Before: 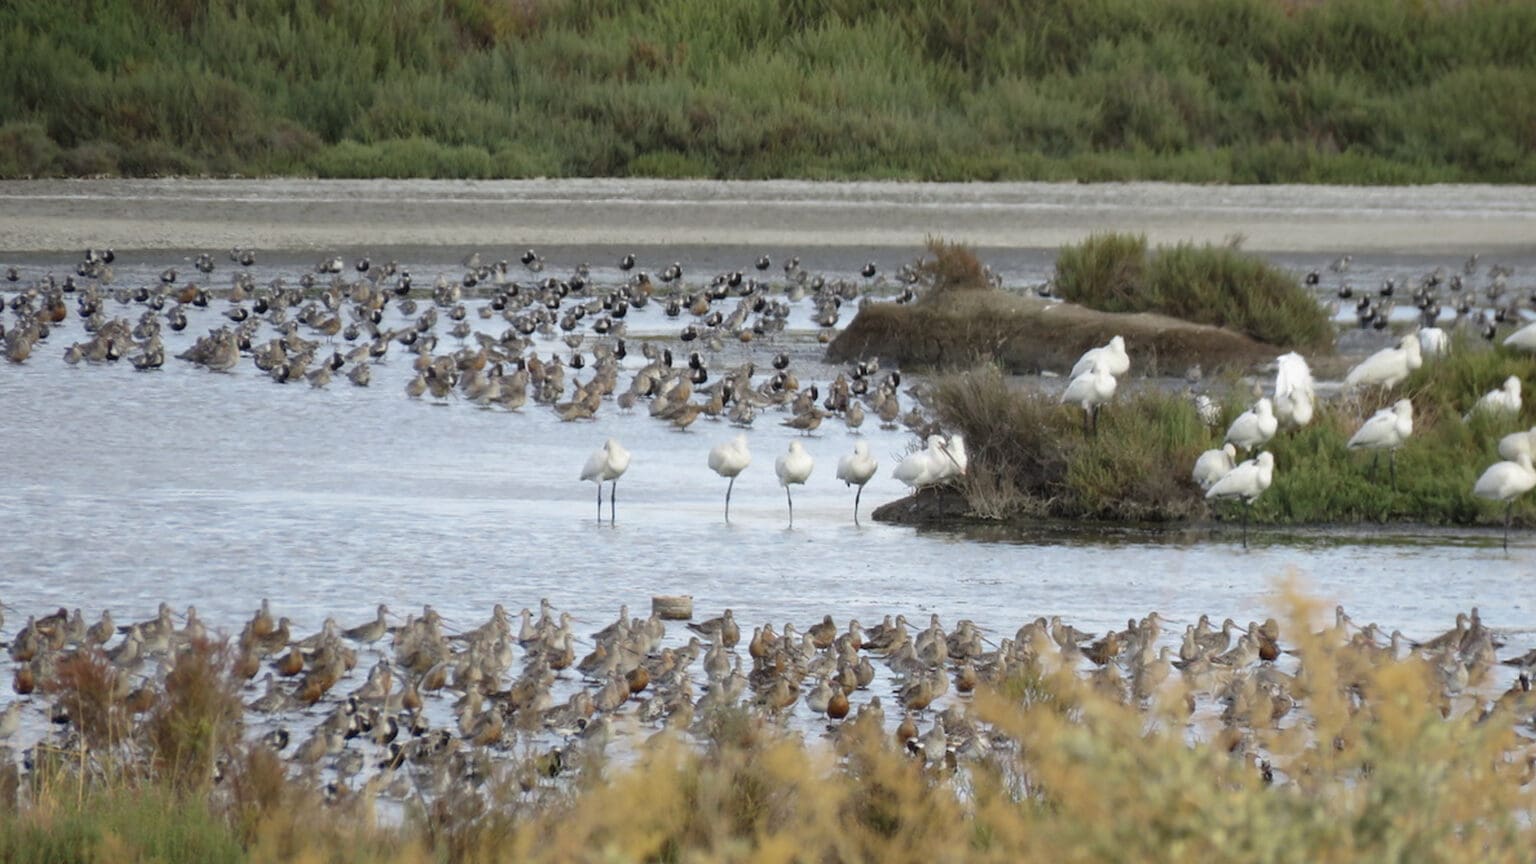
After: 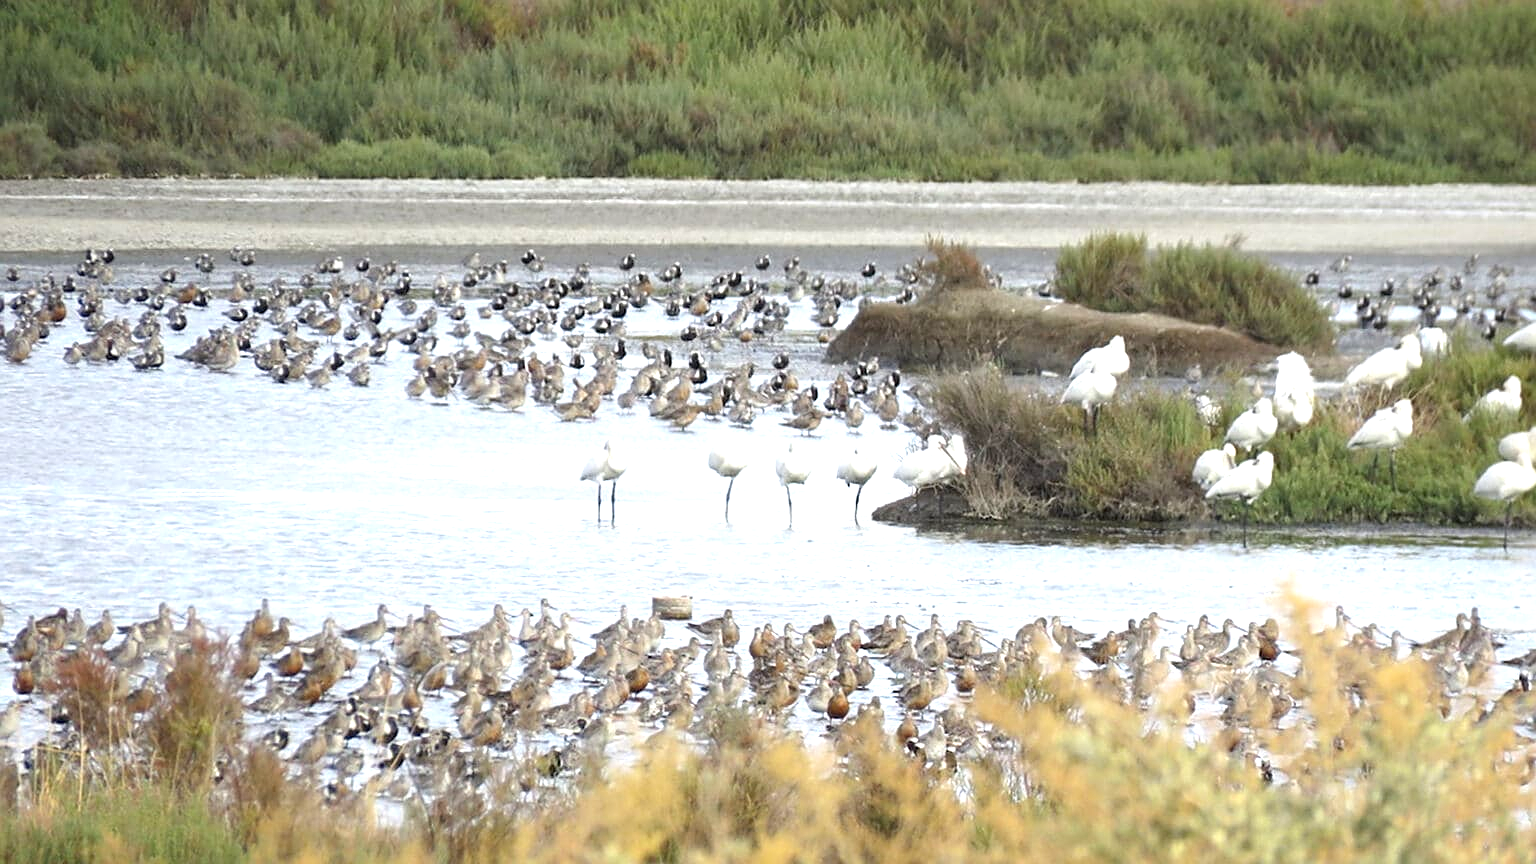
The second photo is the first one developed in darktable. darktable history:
exposure: black level correction 0, exposure 1.101 EV, compensate exposure bias true, compensate highlight preservation false
color balance rgb: perceptual saturation grading › global saturation 9.542%, global vibrance -16.324%, contrast -5.351%
sharpen: on, module defaults
